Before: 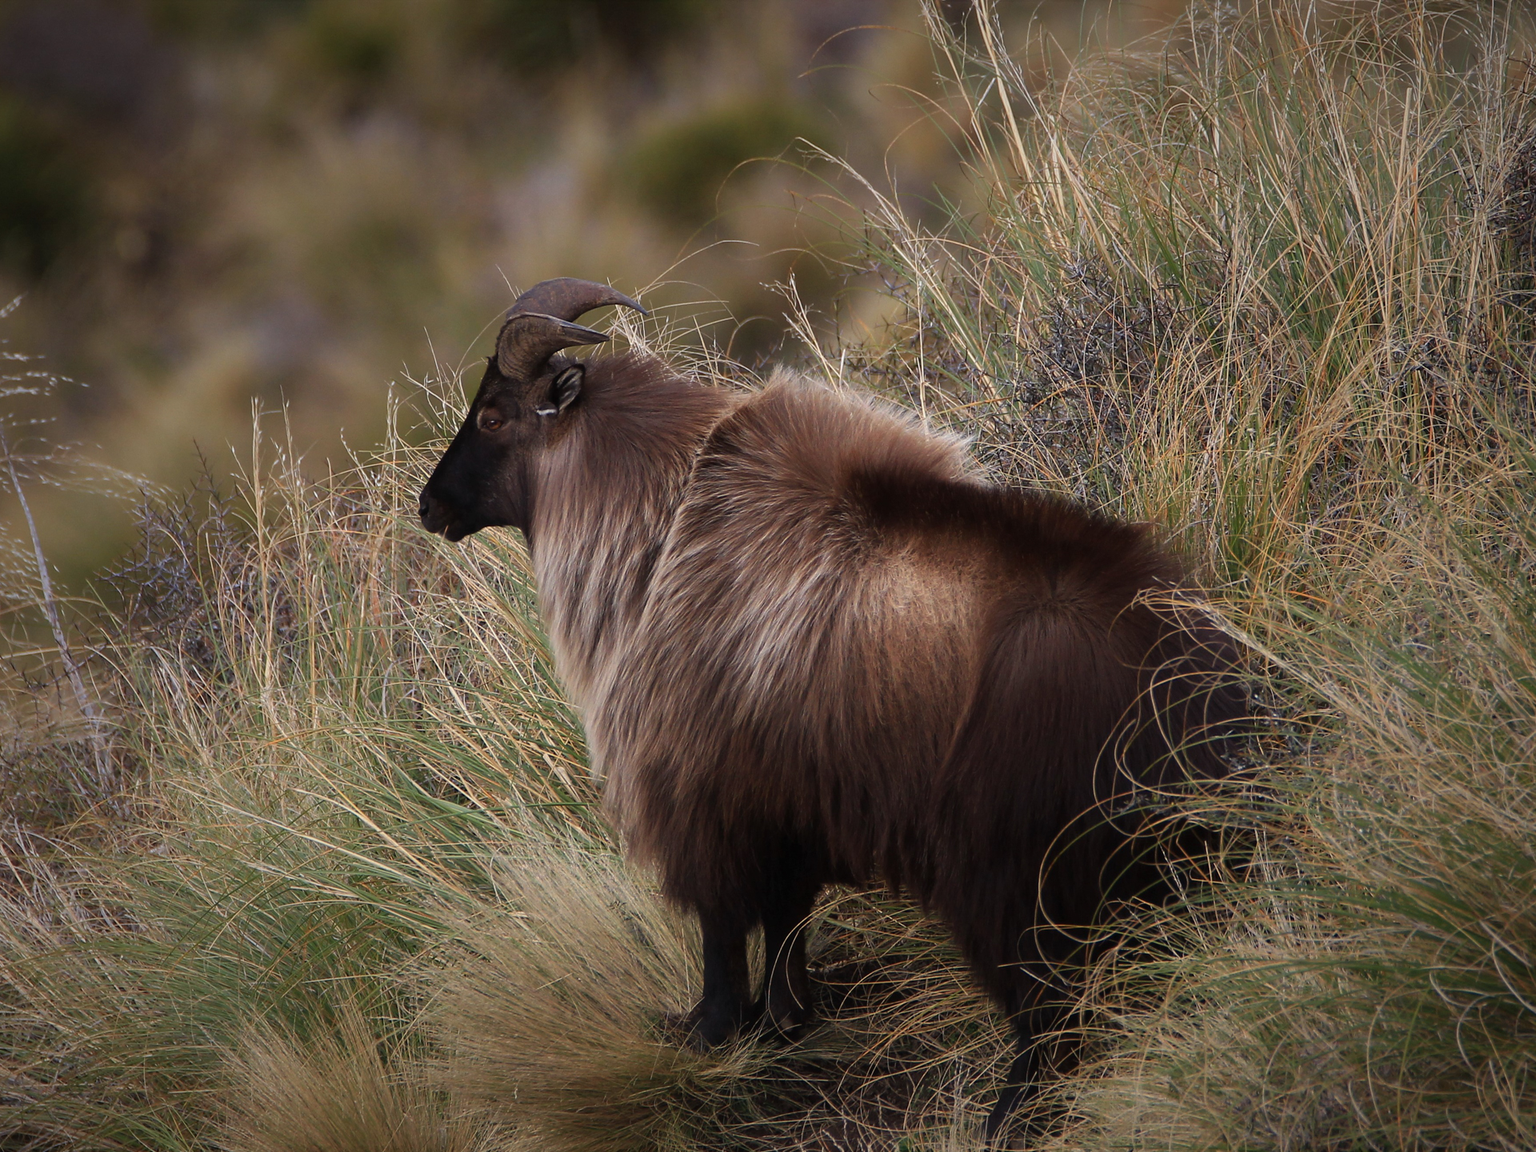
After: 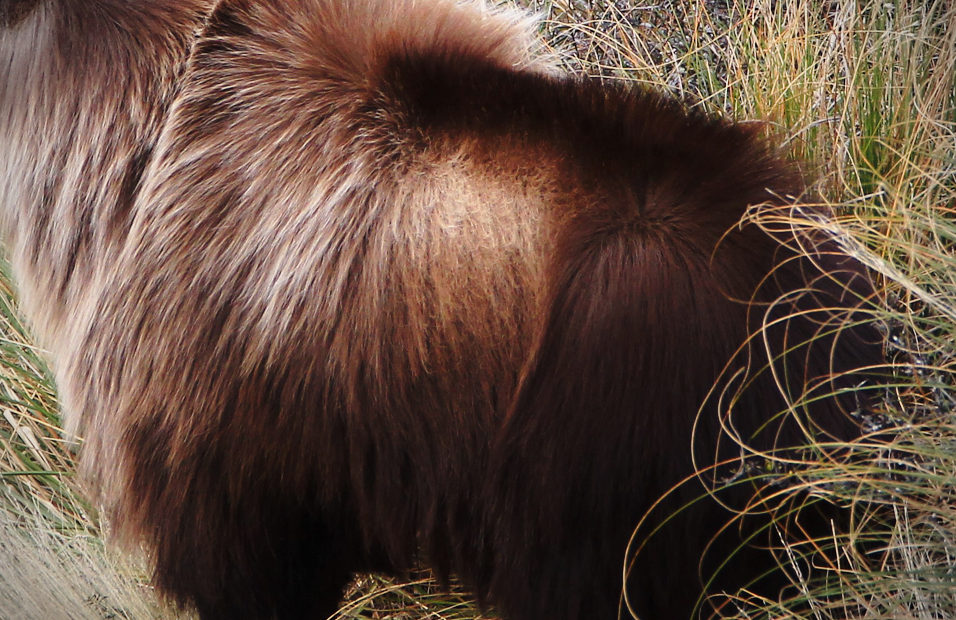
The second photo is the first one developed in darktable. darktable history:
vignetting: width/height ratio 1.099, dithering 16-bit output
crop: left 35.191%, top 36.968%, right 14.997%, bottom 19.956%
base curve: curves: ch0 [(0, 0) (0.028, 0.03) (0.121, 0.232) (0.46, 0.748) (0.859, 0.968) (1, 1)], preserve colors none
